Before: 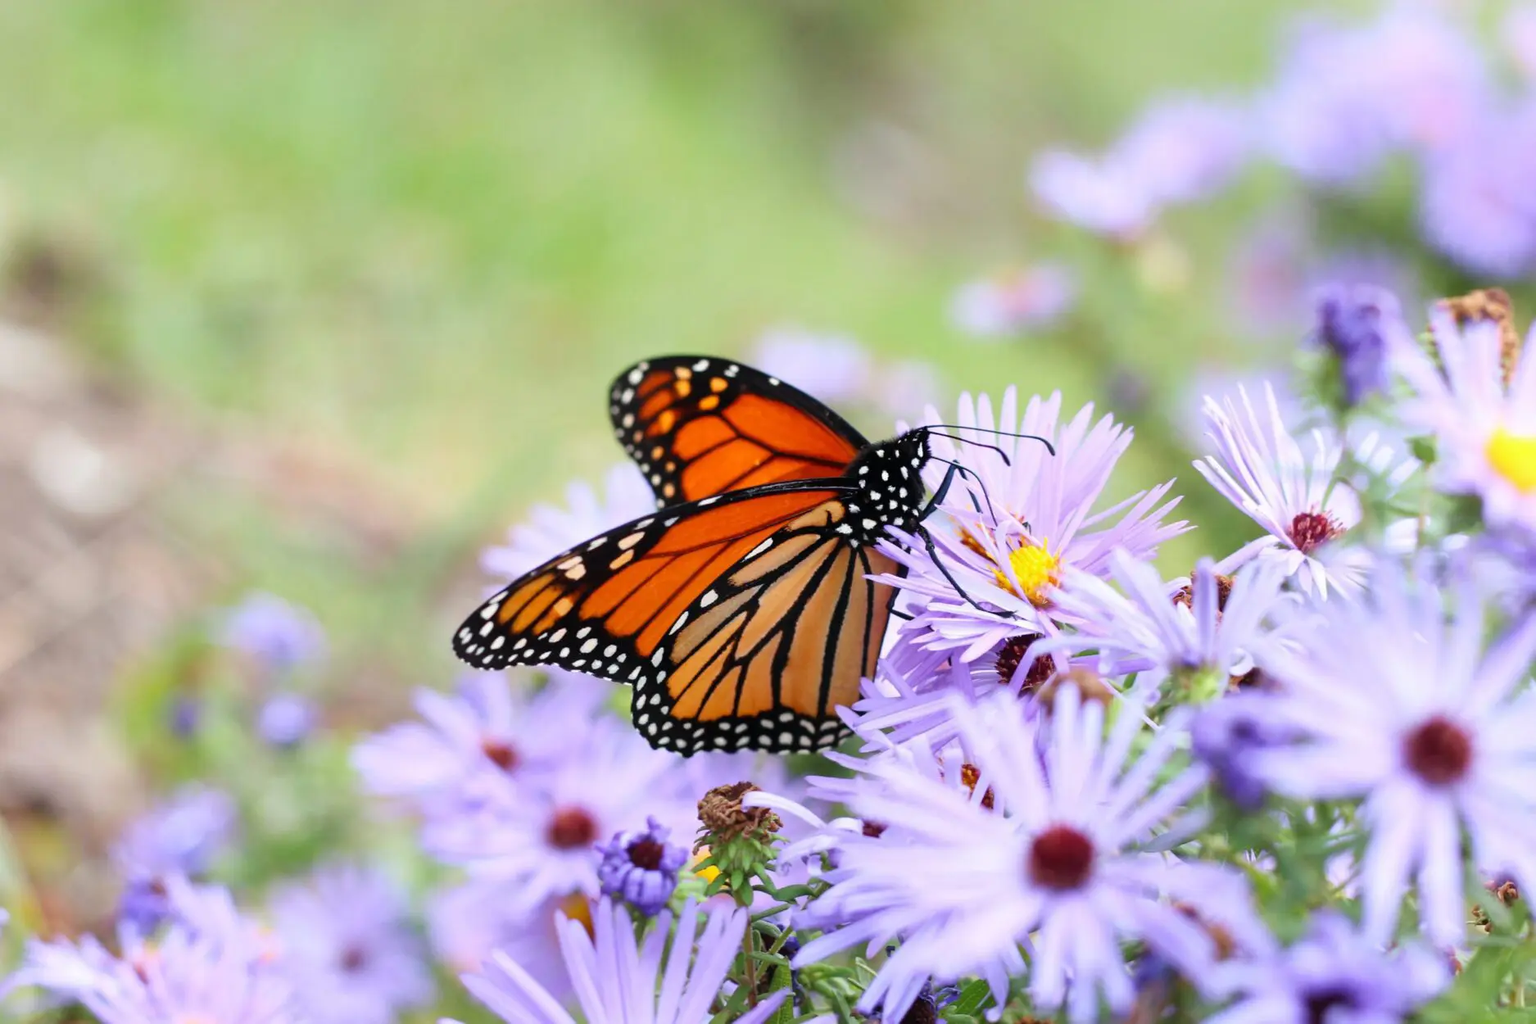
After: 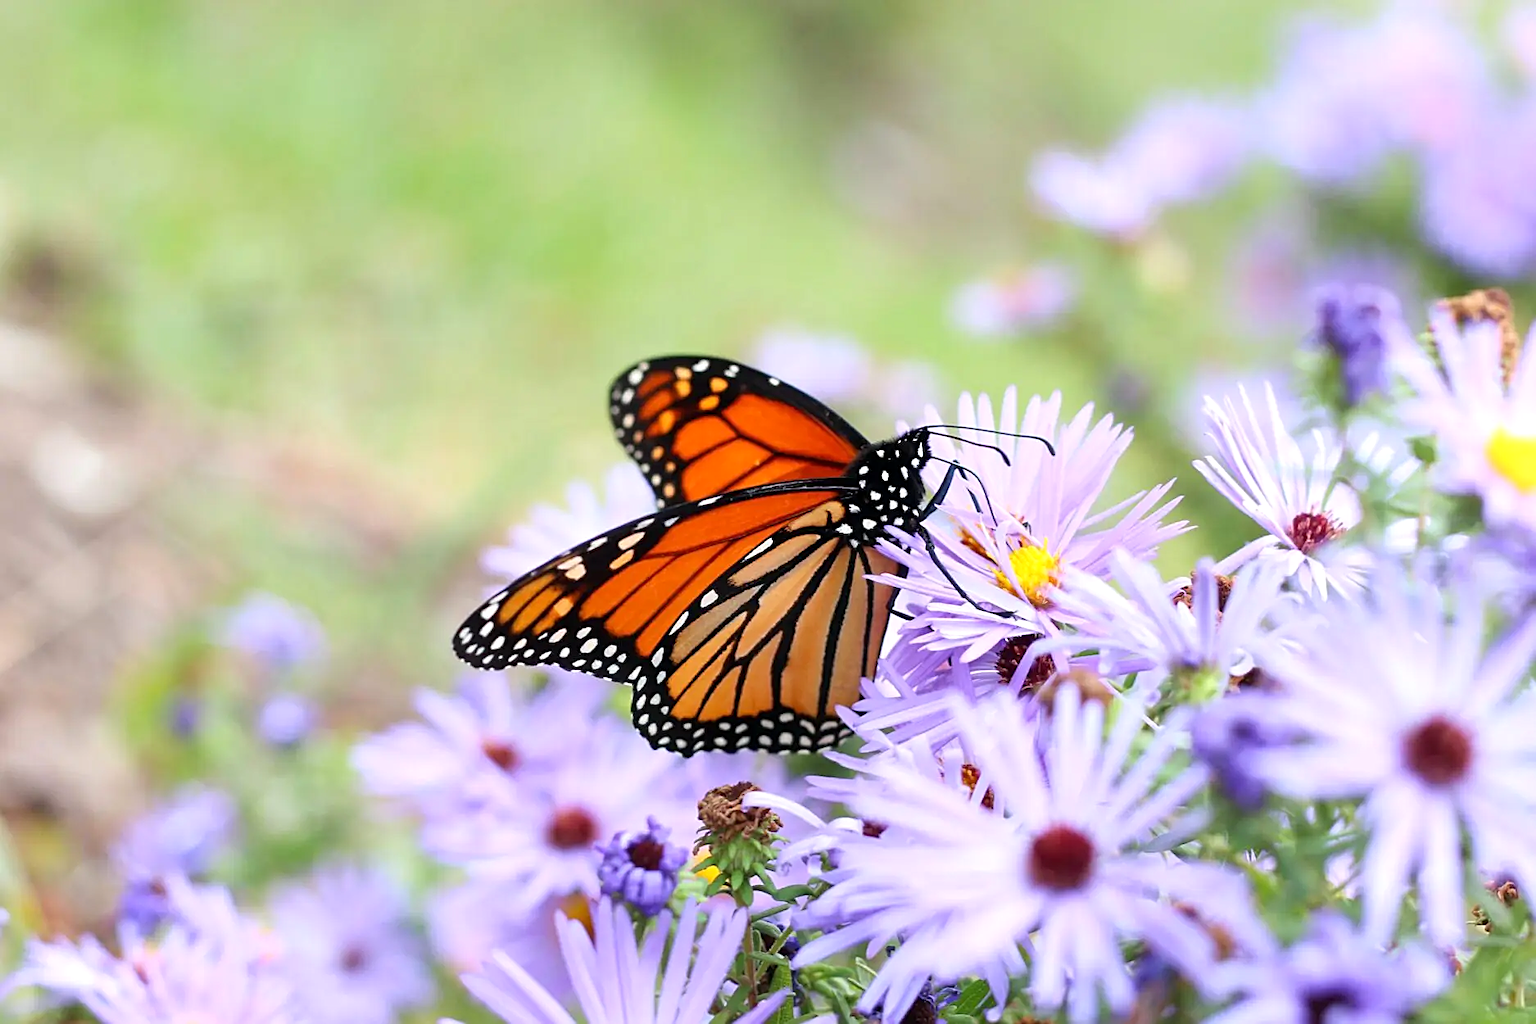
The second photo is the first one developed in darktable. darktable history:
exposure: black level correction 0.001, exposure 0.191 EV, compensate highlight preservation false
sharpen: on, module defaults
